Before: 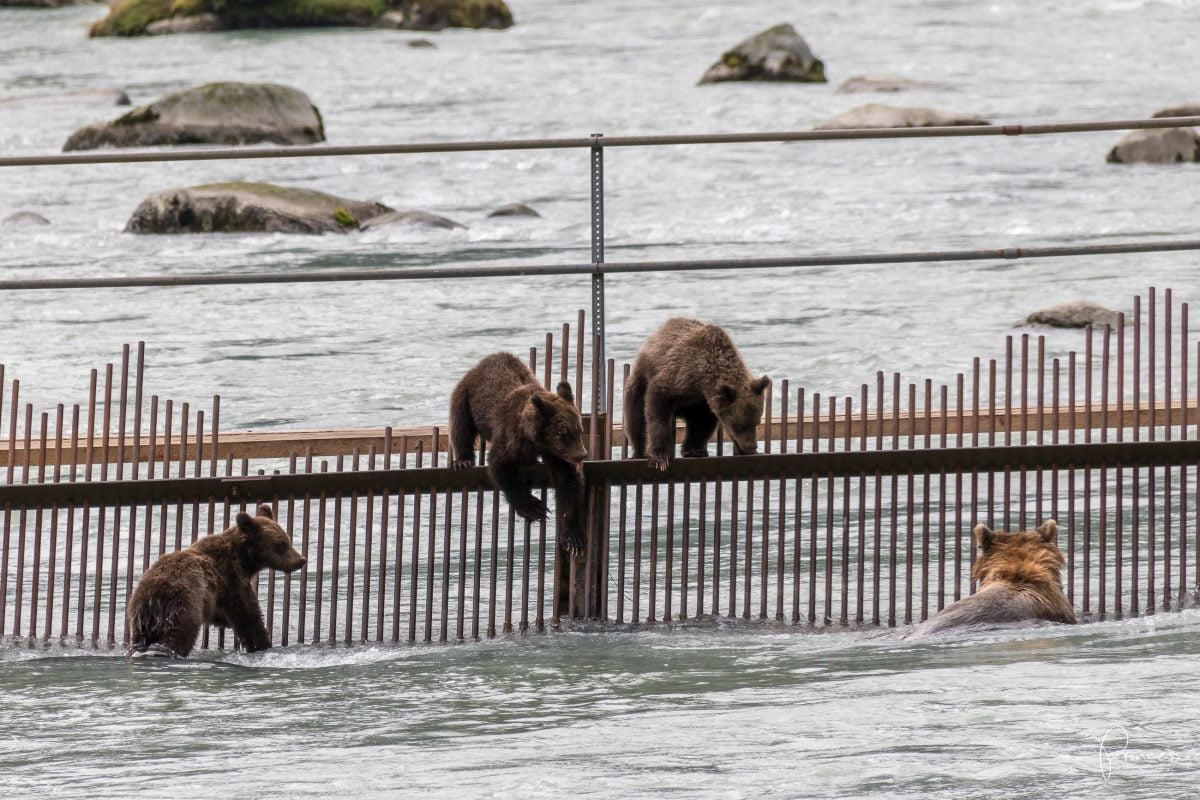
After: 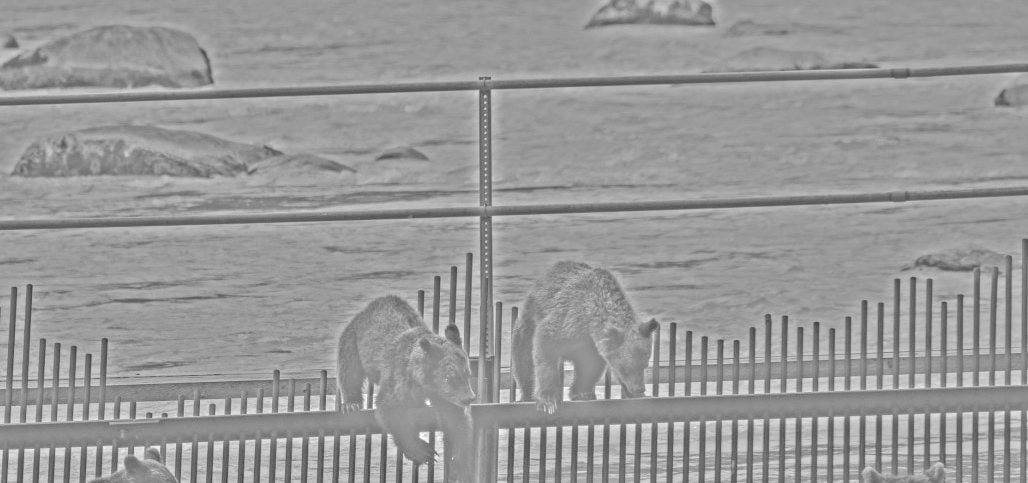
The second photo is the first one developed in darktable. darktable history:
color zones: curves: ch0 [(0.224, 0.526) (0.75, 0.5)]; ch1 [(0.055, 0.526) (0.224, 0.761) (0.377, 0.526) (0.75, 0.5)]
velvia: on, module defaults
levels: black 3.83%, white 90.64%, levels [0.044, 0.416, 0.908]
highpass: sharpness 25.84%, contrast boost 14.94%
crop and rotate: left 9.345%, top 7.22%, right 4.982%, bottom 32.331%
exposure: black level correction 0, exposure 0.5 EV, compensate exposure bias true, compensate highlight preservation false
